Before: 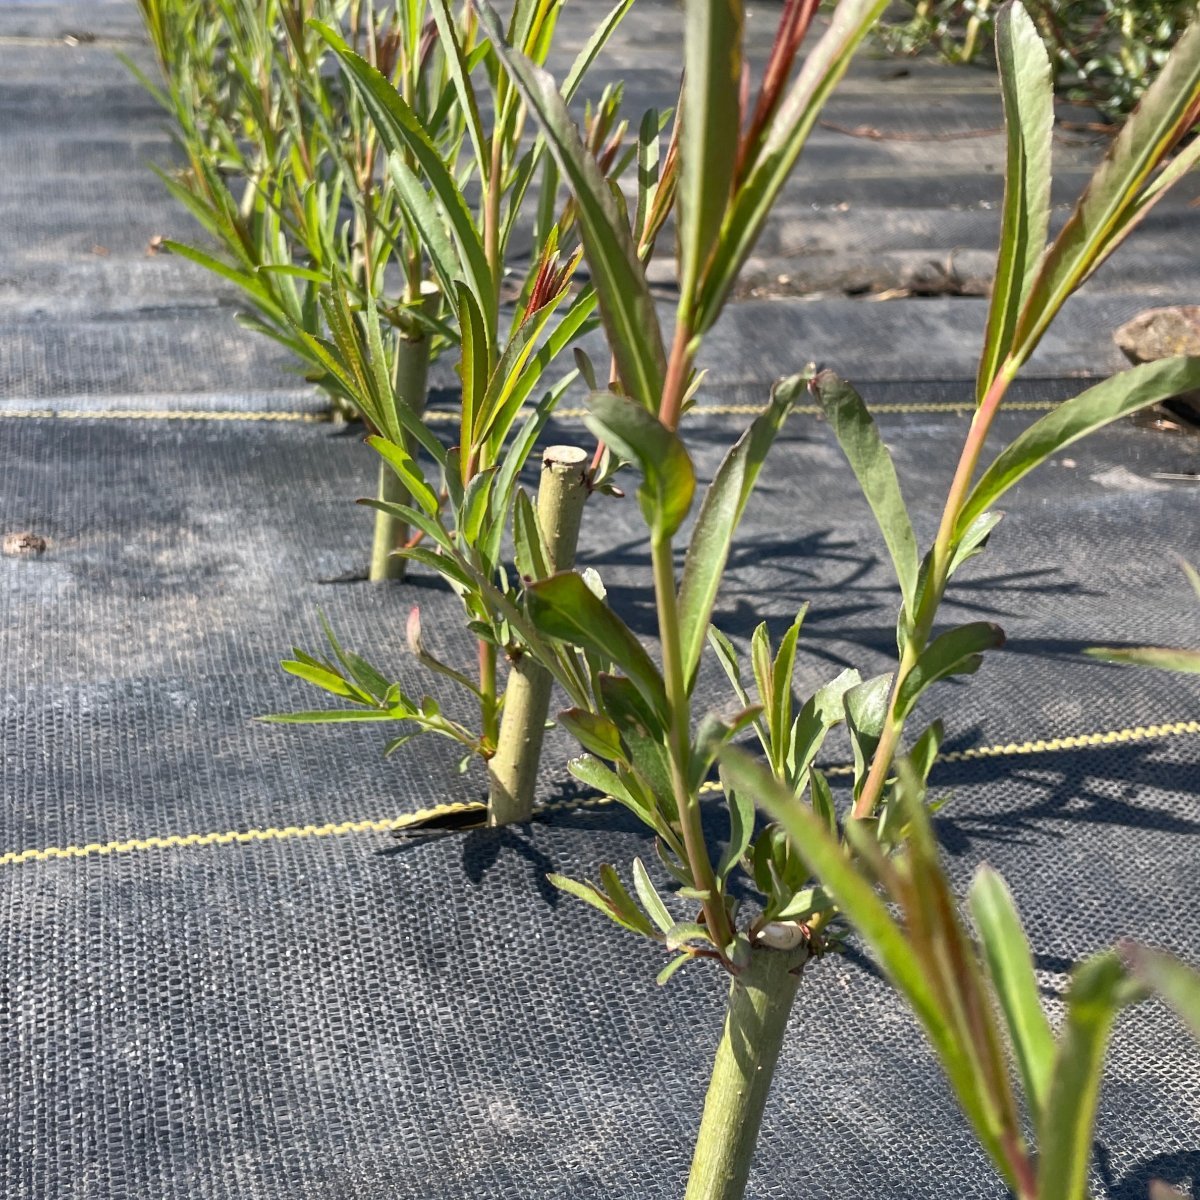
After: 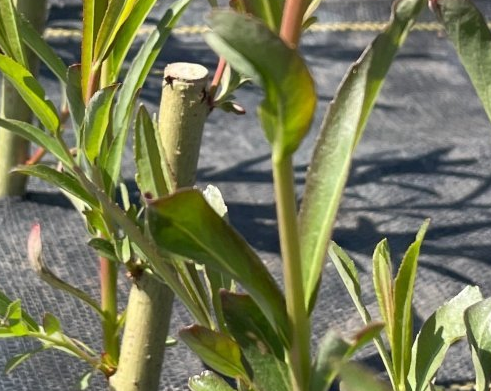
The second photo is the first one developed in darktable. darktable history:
crop: left 31.617%, top 31.981%, right 27.459%, bottom 35.43%
